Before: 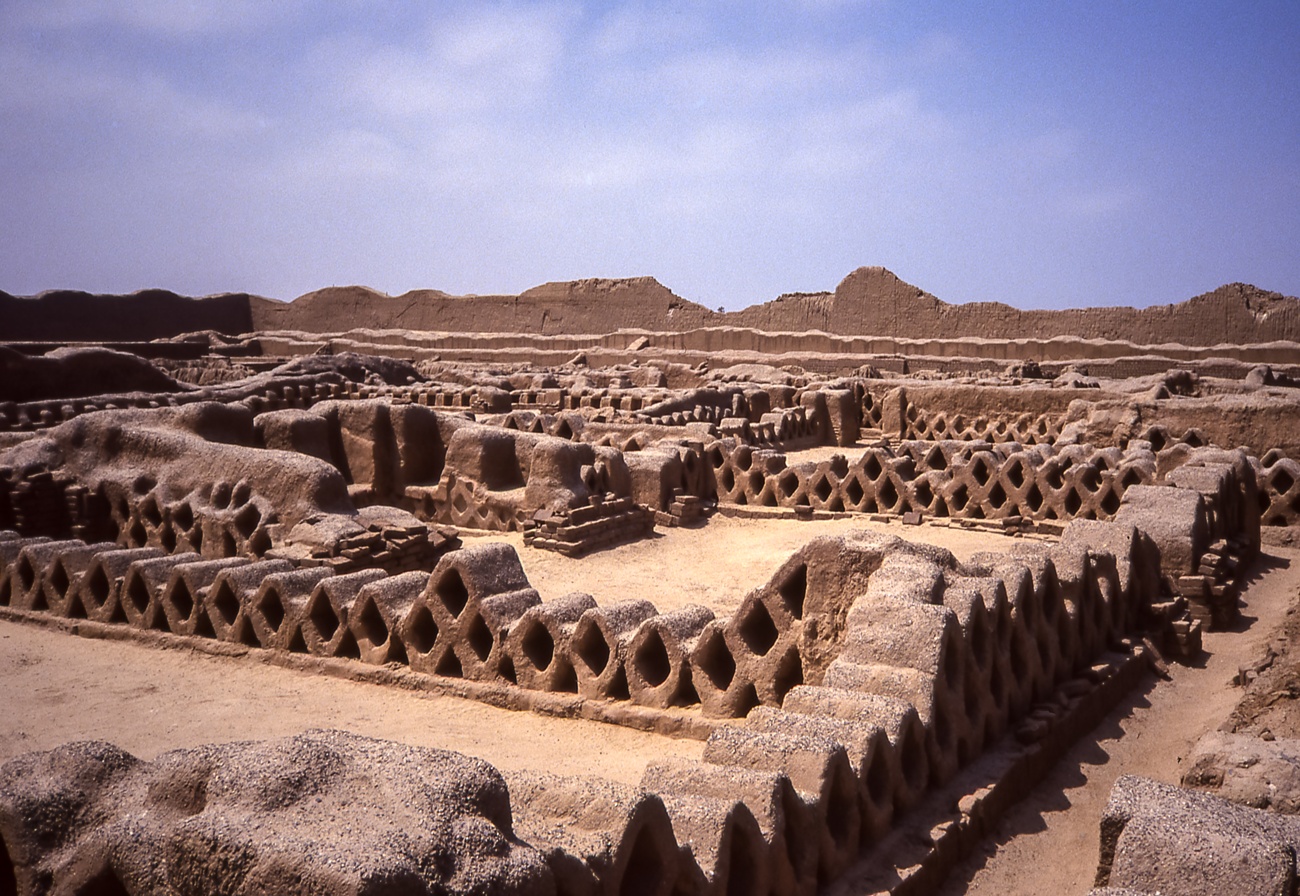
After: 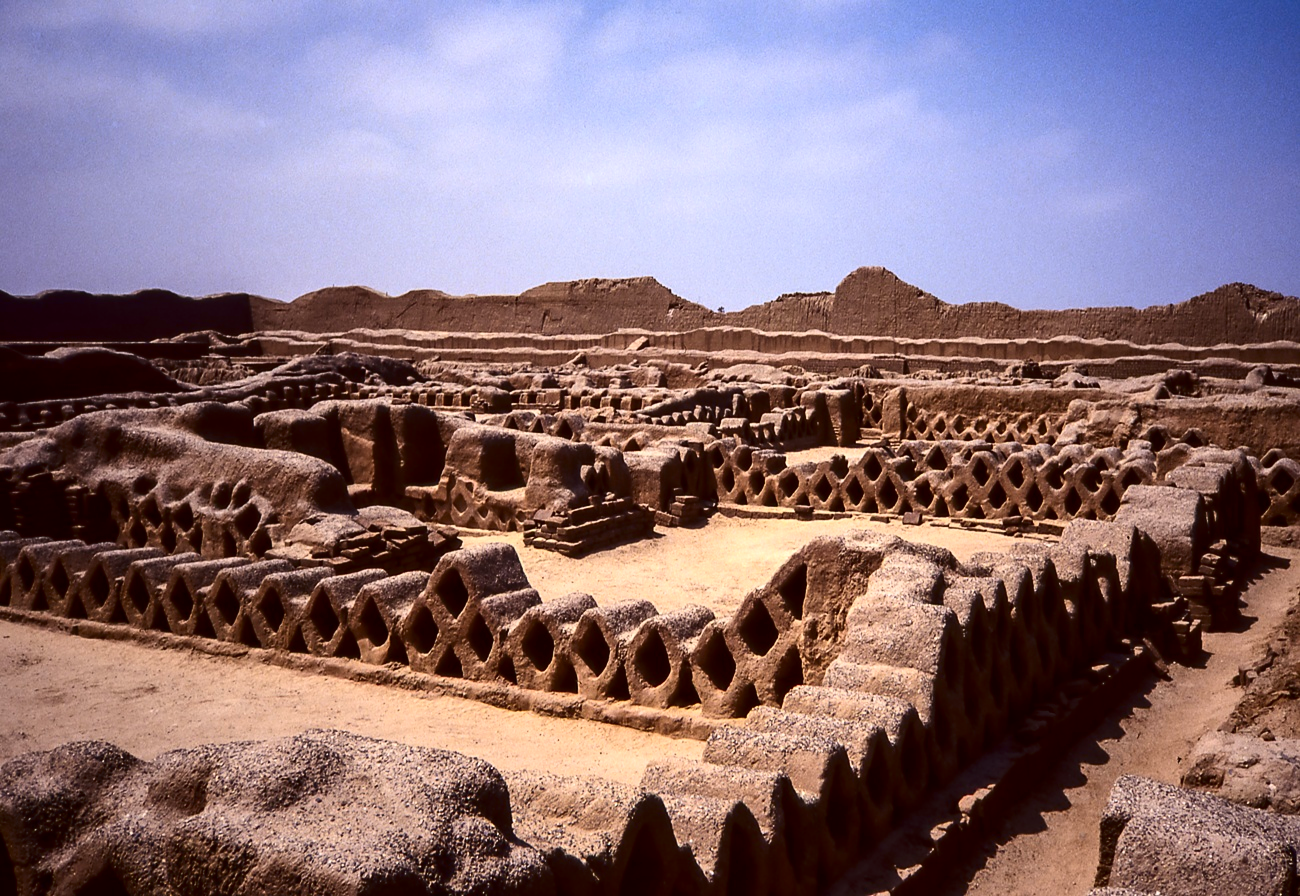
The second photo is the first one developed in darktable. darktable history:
contrast brightness saturation: contrast 0.212, brightness -0.108, saturation 0.212
